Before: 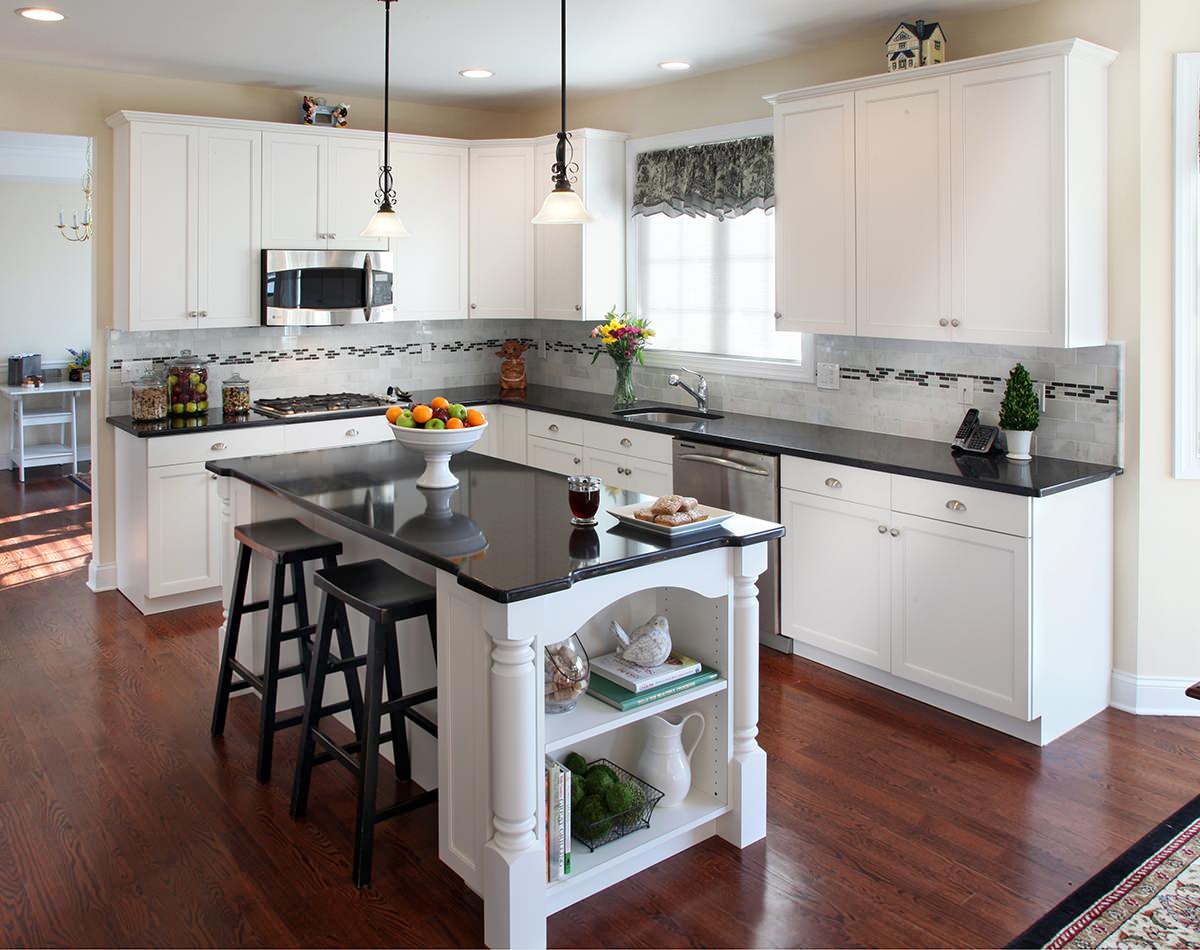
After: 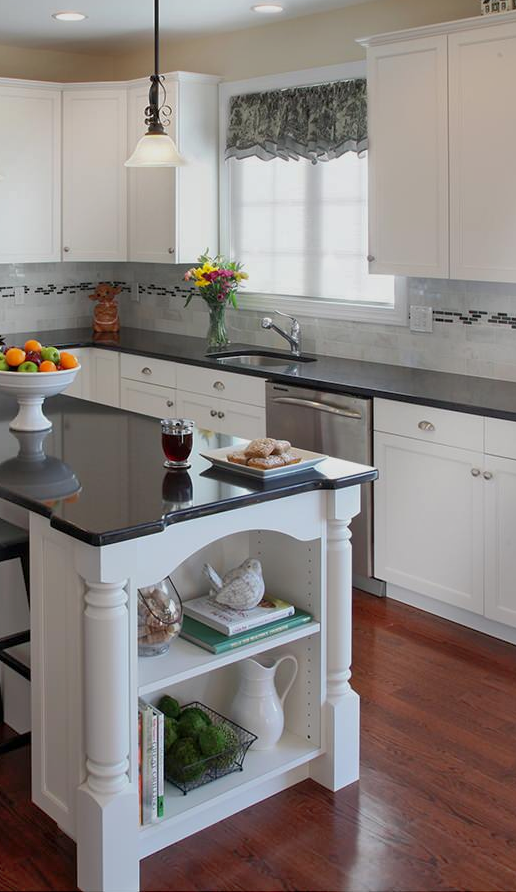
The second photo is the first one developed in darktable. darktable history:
exposure: exposure -0.251 EV, compensate highlight preservation false
crop: left 33.922%, top 6.02%, right 23.037%
shadows and highlights: on, module defaults
